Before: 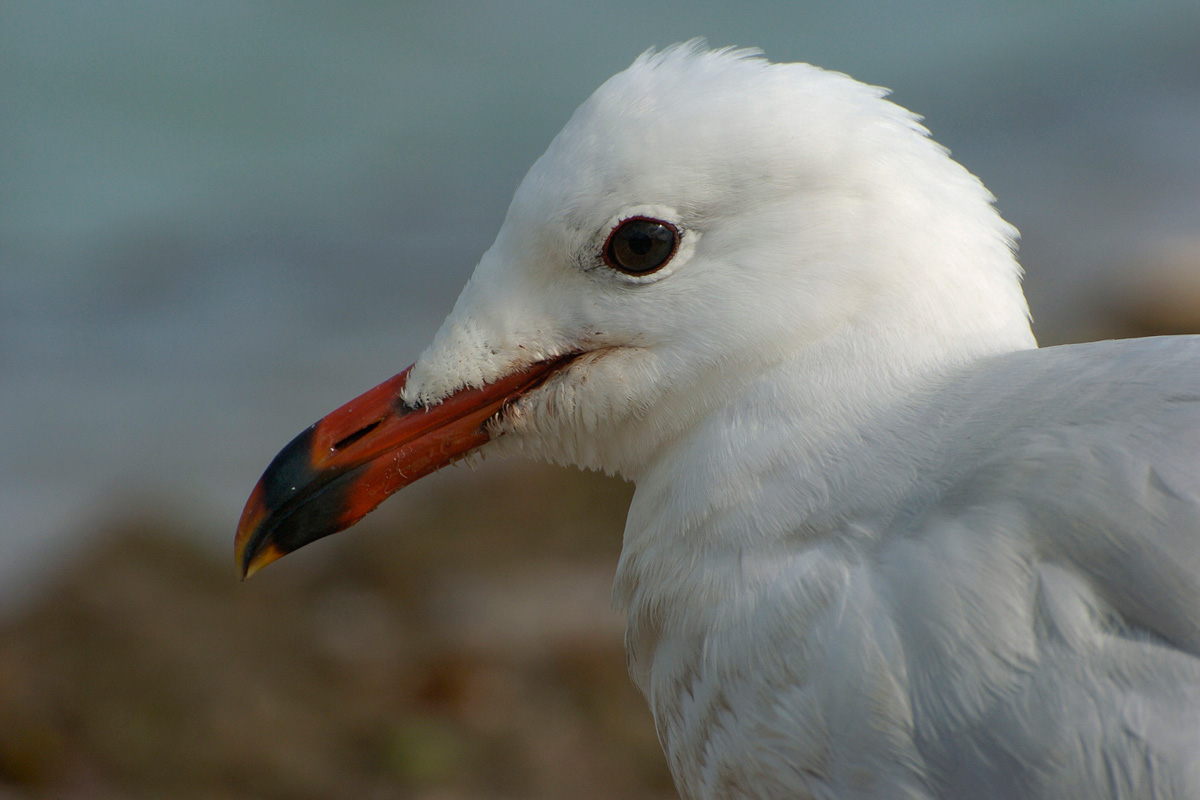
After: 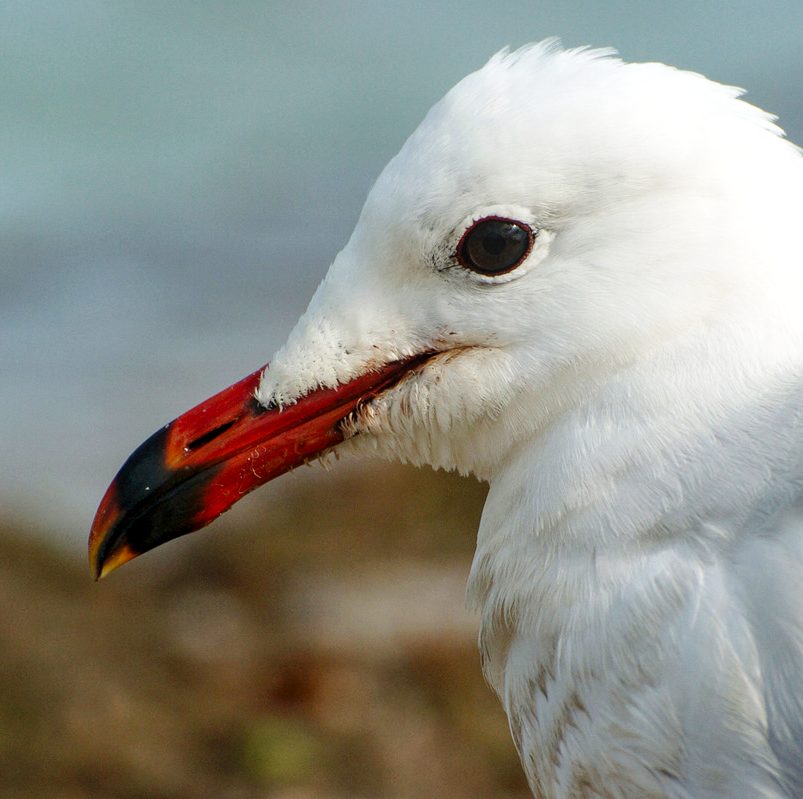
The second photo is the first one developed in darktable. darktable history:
base curve: curves: ch0 [(0, 0) (0.028, 0.03) (0.121, 0.232) (0.46, 0.748) (0.859, 0.968) (1, 1)], preserve colors none
local contrast: on, module defaults
crop and rotate: left 12.246%, right 20.799%
